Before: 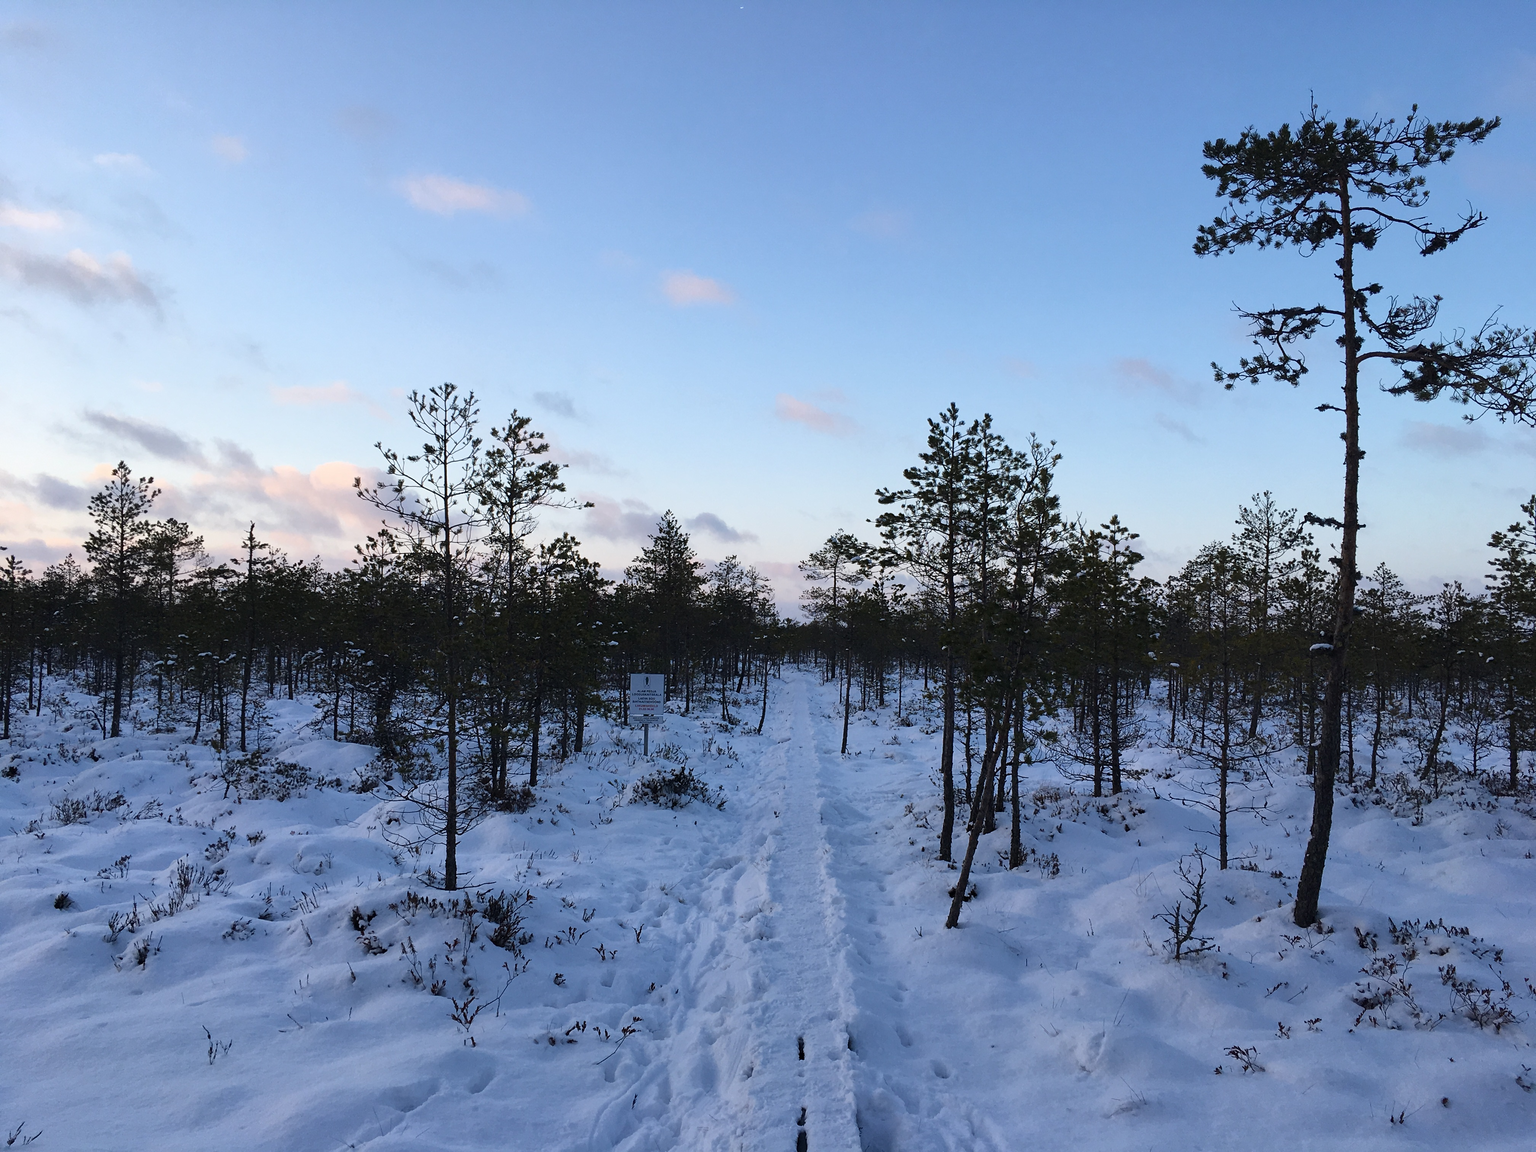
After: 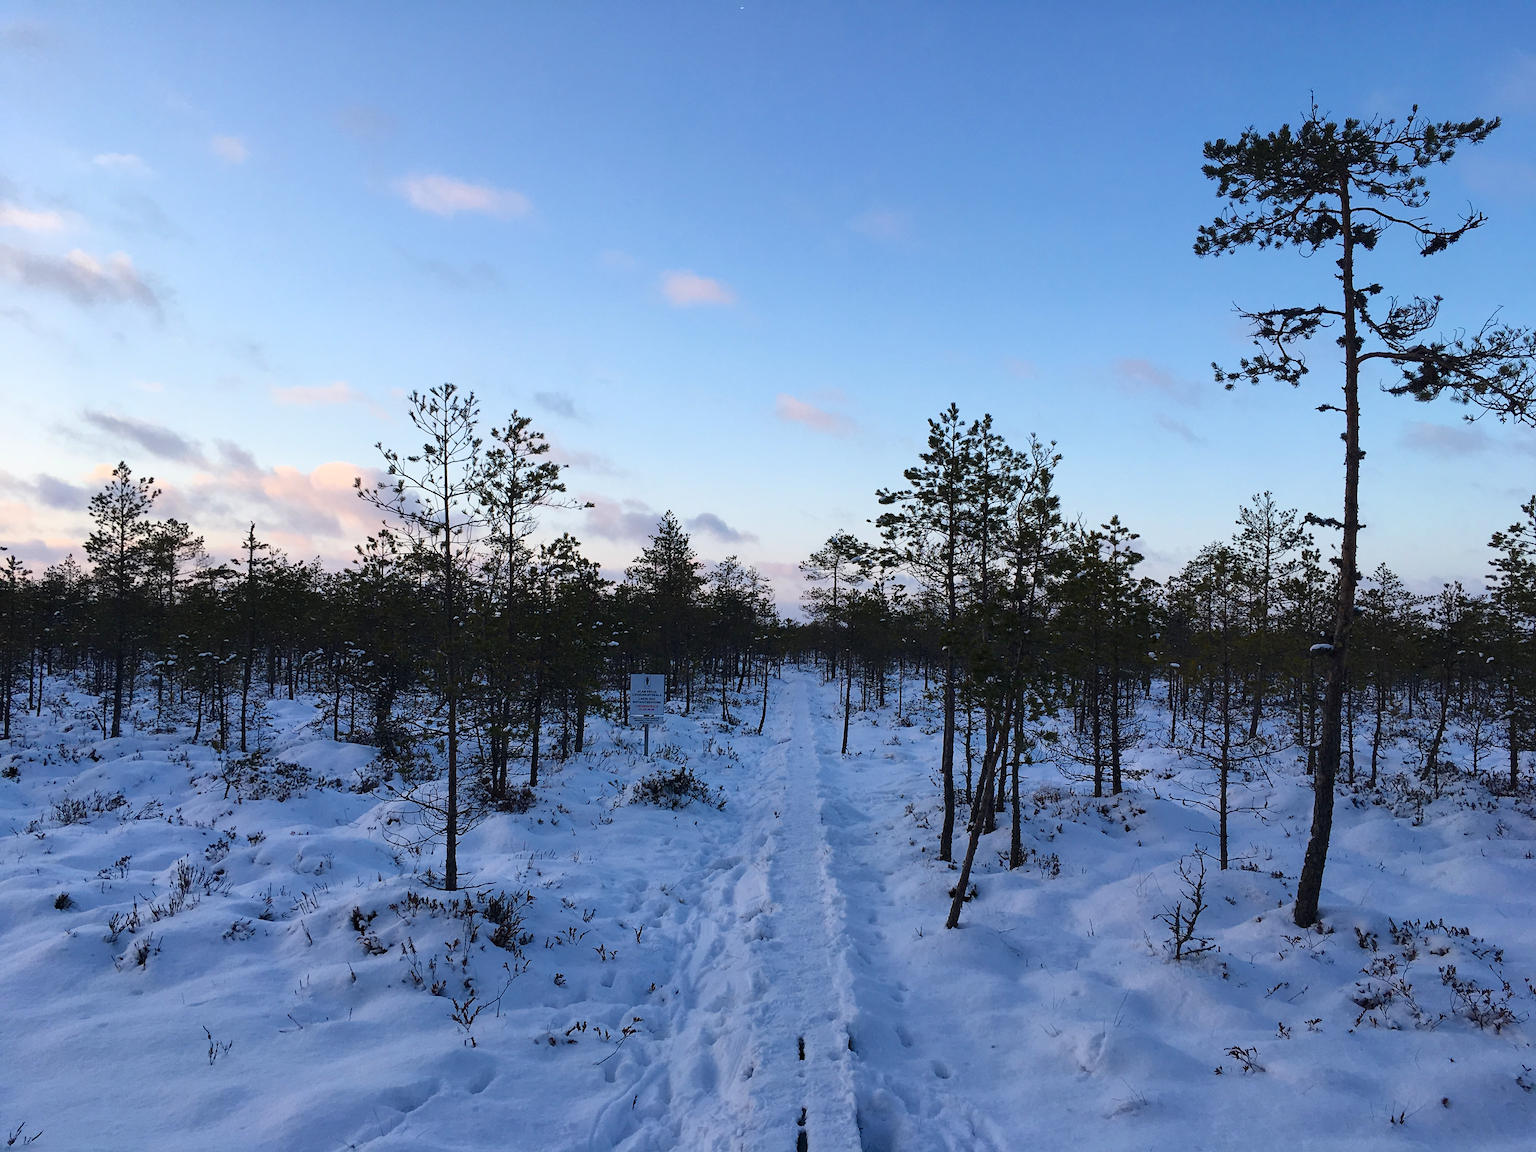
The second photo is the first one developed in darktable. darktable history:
color balance rgb: linear chroma grading › global chroma 0.339%, perceptual saturation grading › global saturation 10.536%, perceptual brilliance grading › global brilliance 2.955%, perceptual brilliance grading › highlights -2.699%, perceptual brilliance grading › shadows 3.139%, global vibrance 16.315%, saturation formula JzAzBz (2021)
